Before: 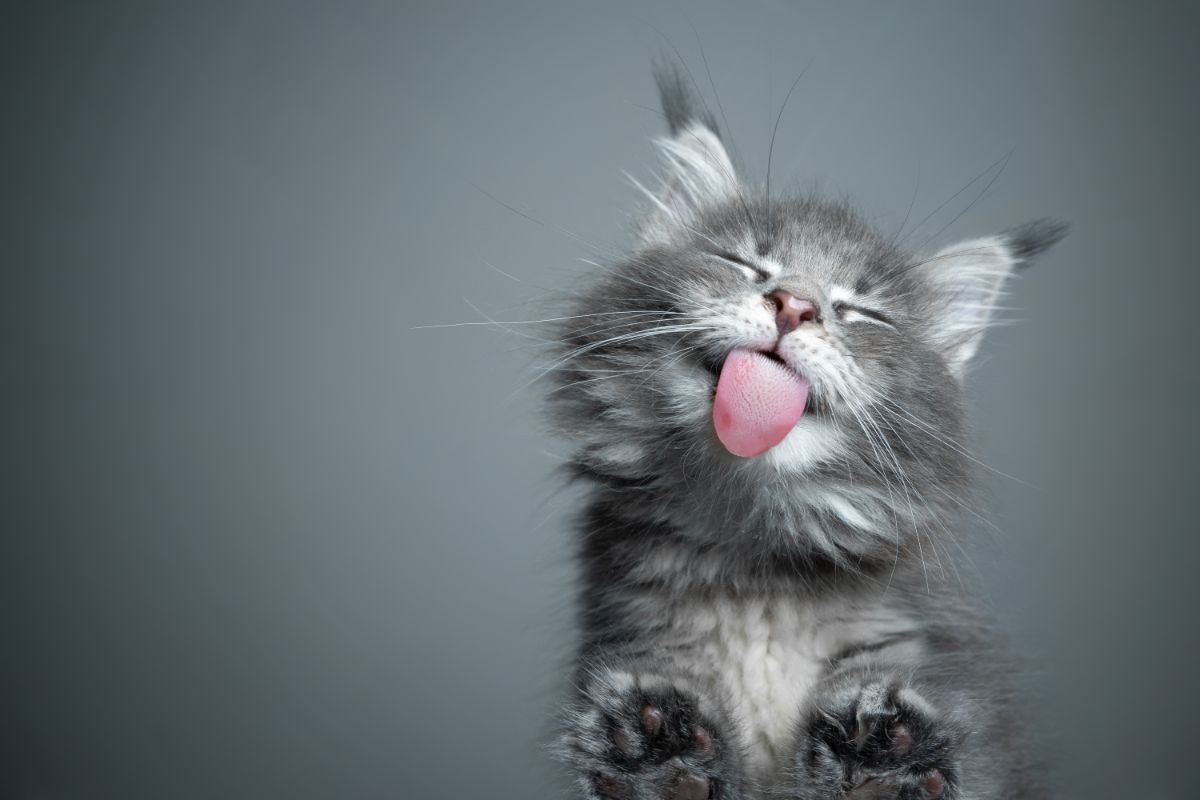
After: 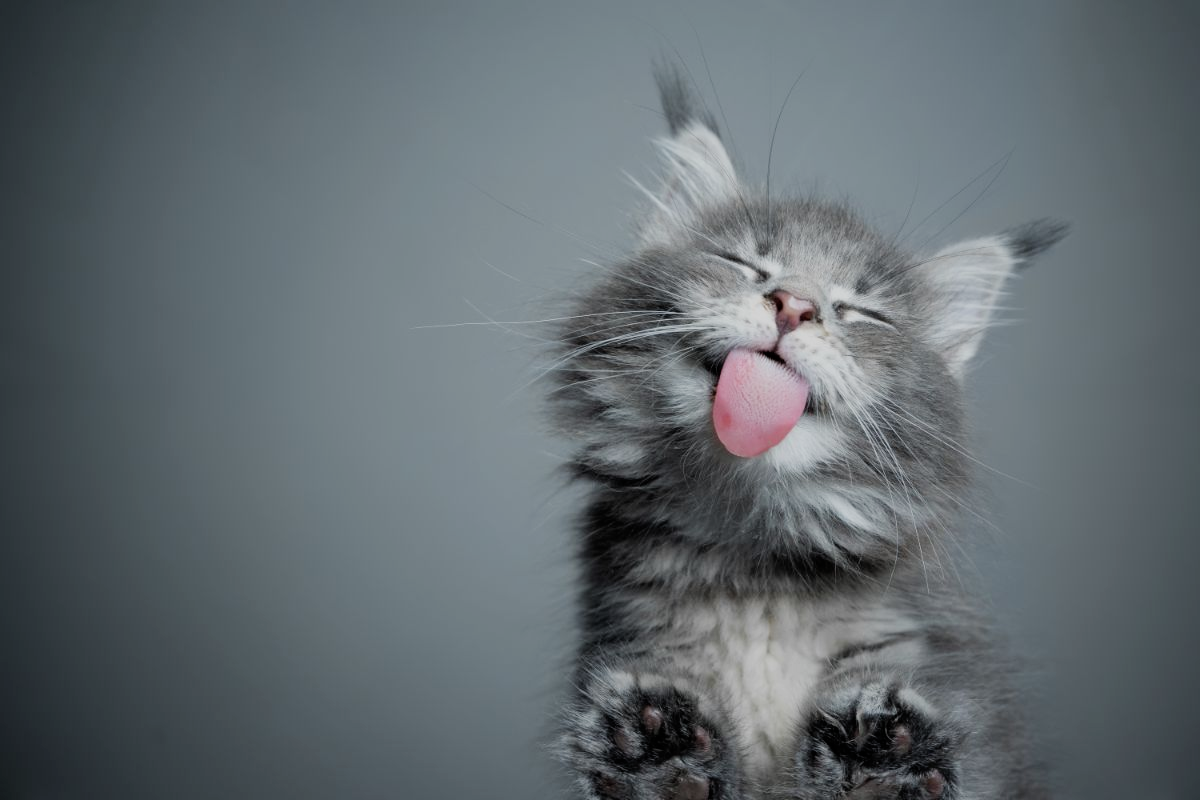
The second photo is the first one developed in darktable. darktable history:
filmic rgb: black relative exposure -7.65 EV, white relative exposure 4.56 EV, hardness 3.61, contrast 0.999
